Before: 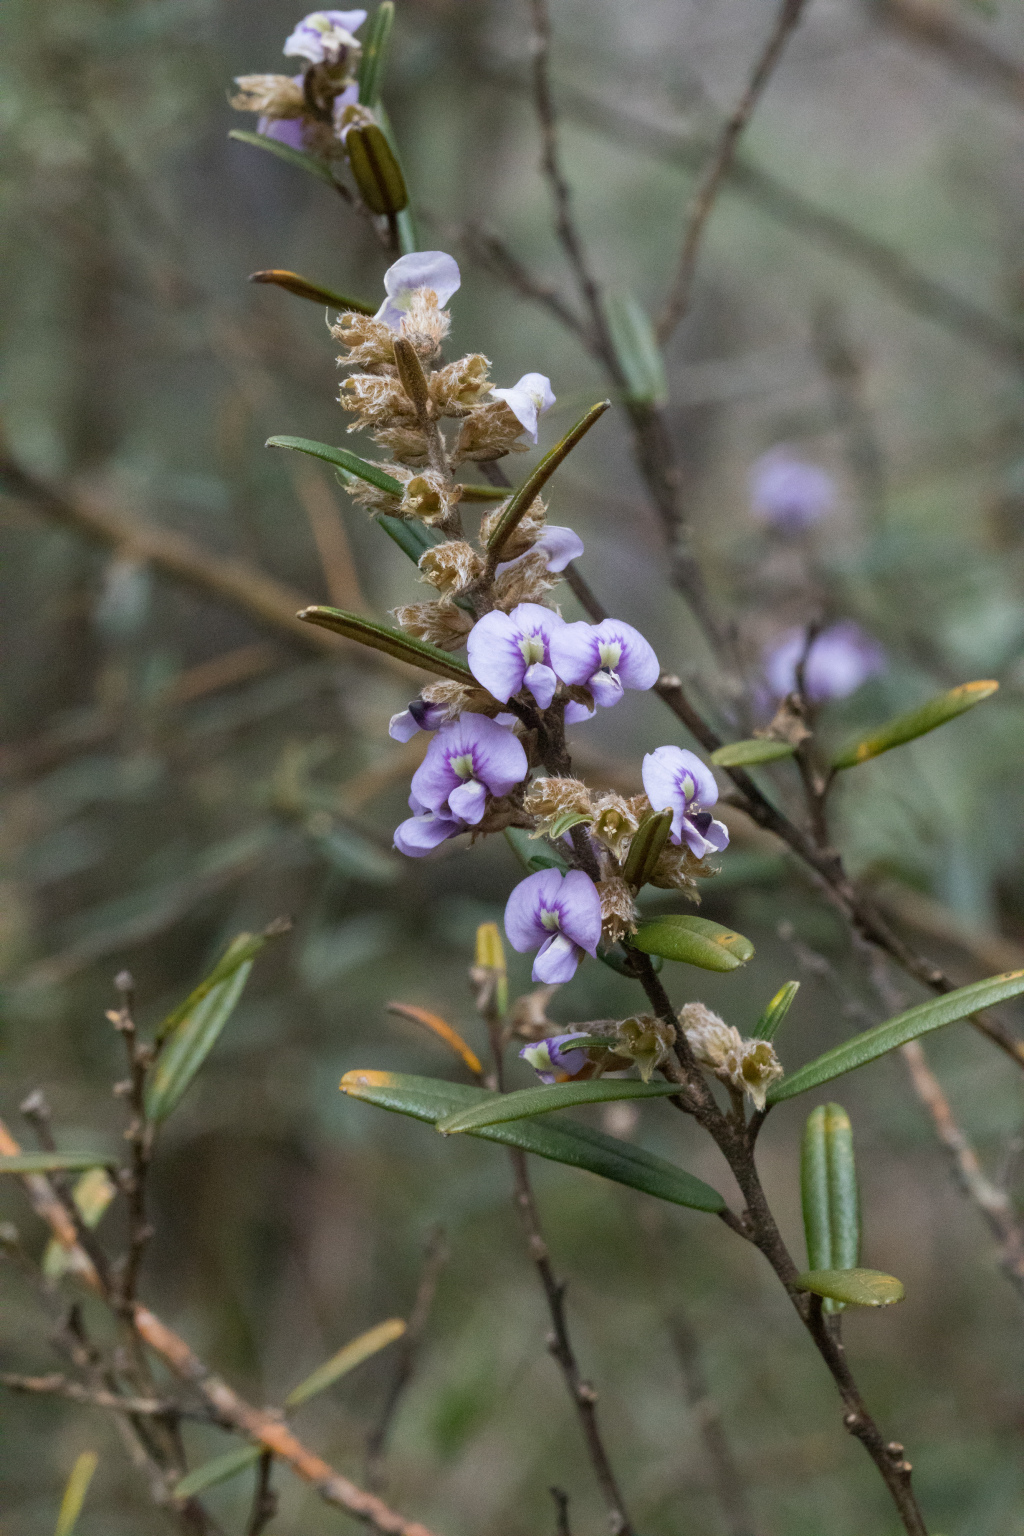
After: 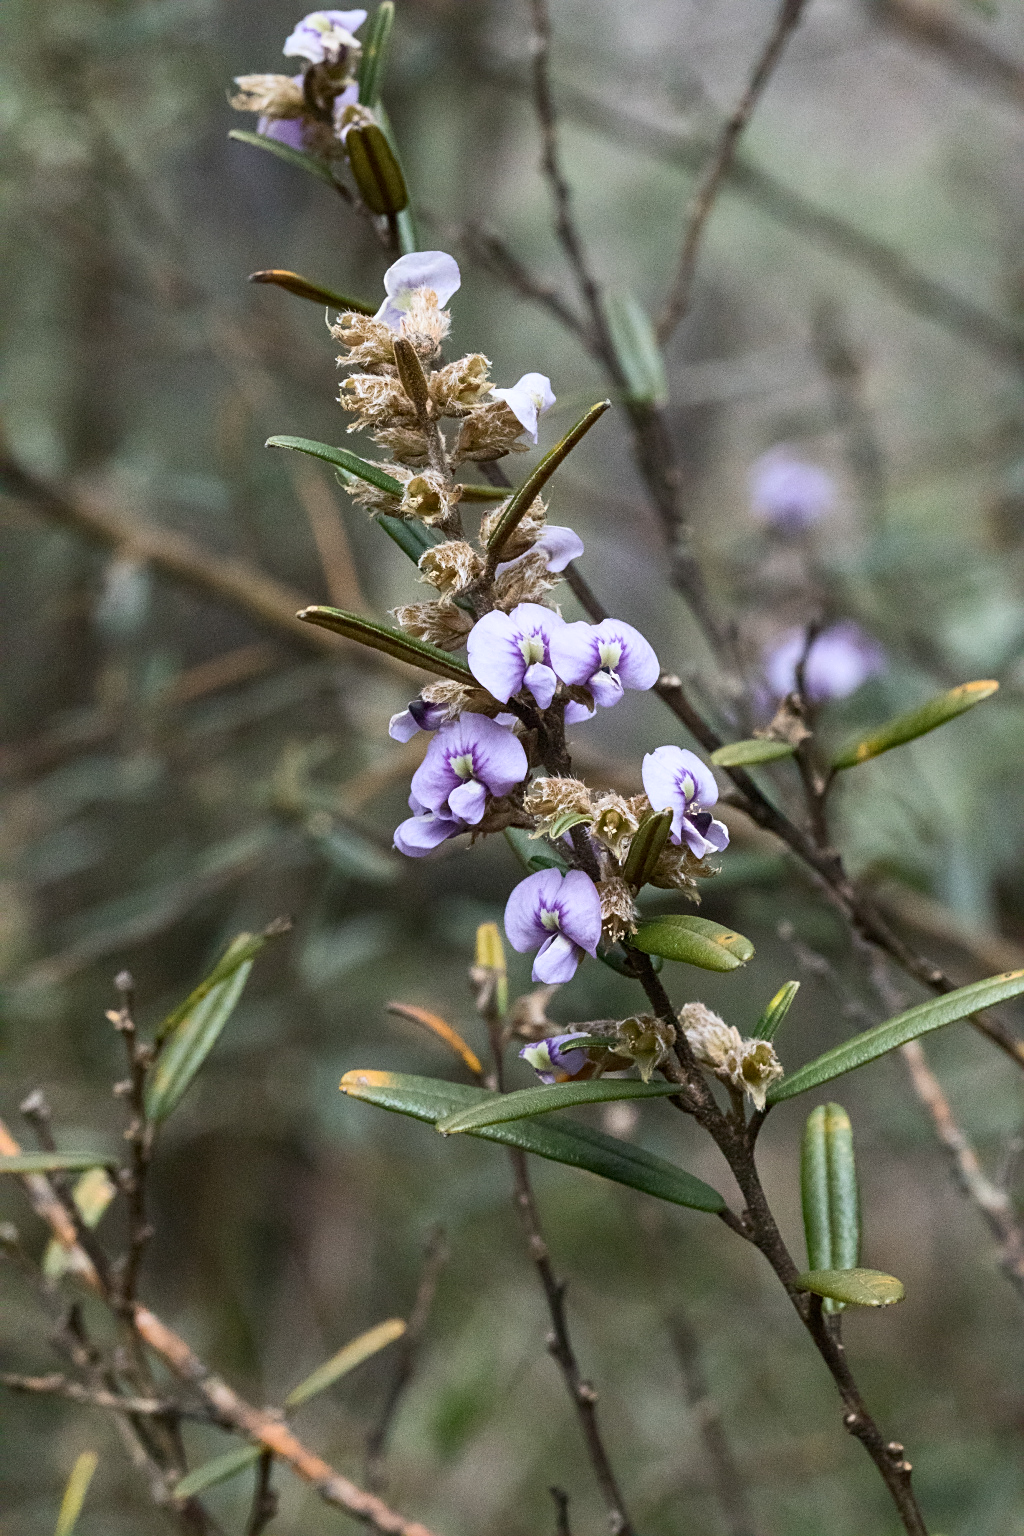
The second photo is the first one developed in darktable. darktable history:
sharpen: on, module defaults
contrast brightness saturation: contrast 0.237, brightness 0.089
